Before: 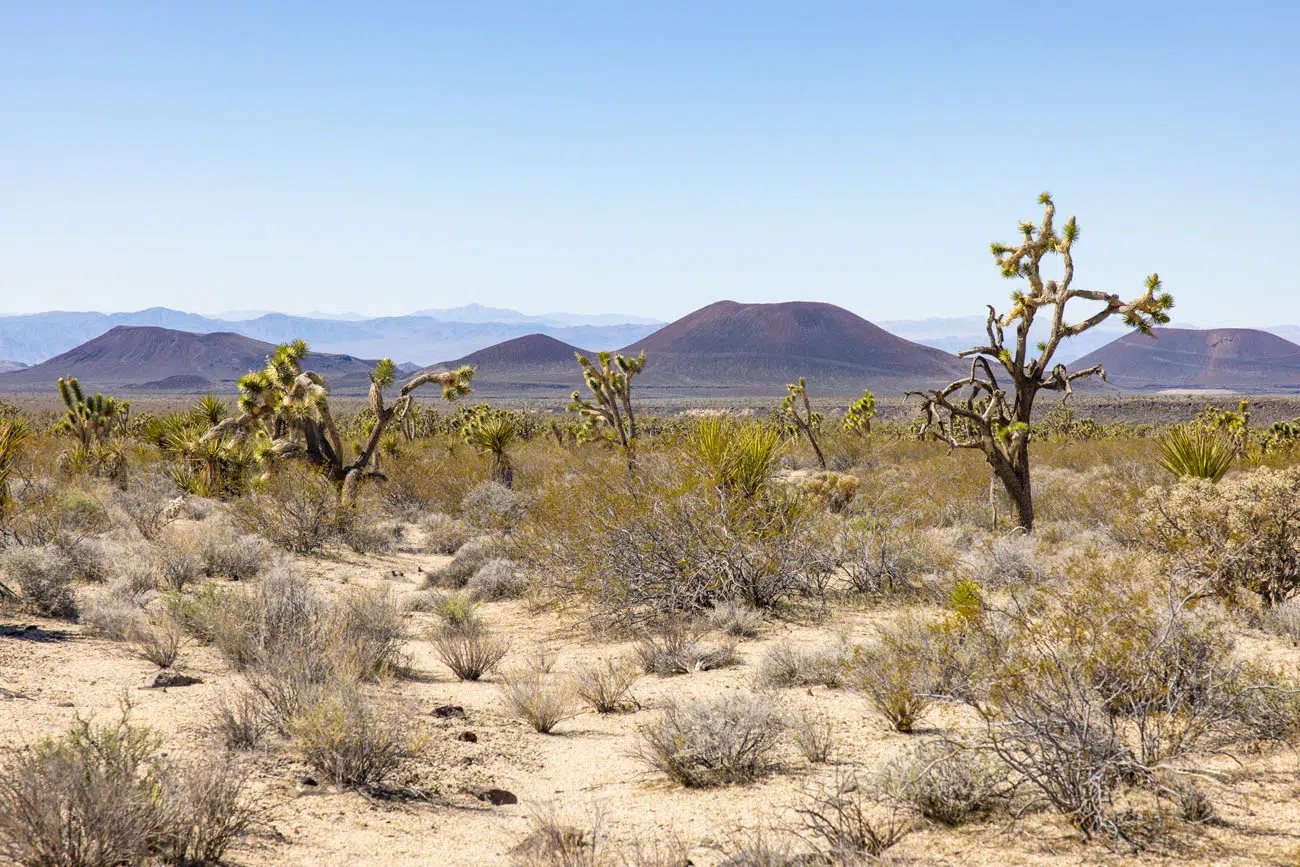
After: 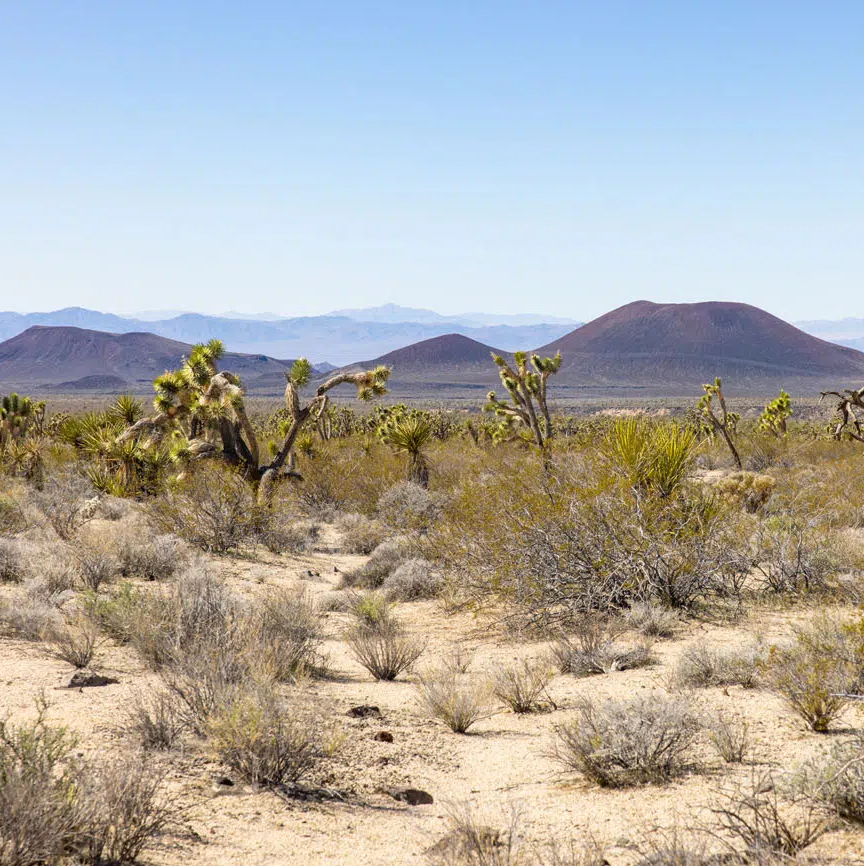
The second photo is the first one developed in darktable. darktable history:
crop and rotate: left 6.499%, right 26.977%
